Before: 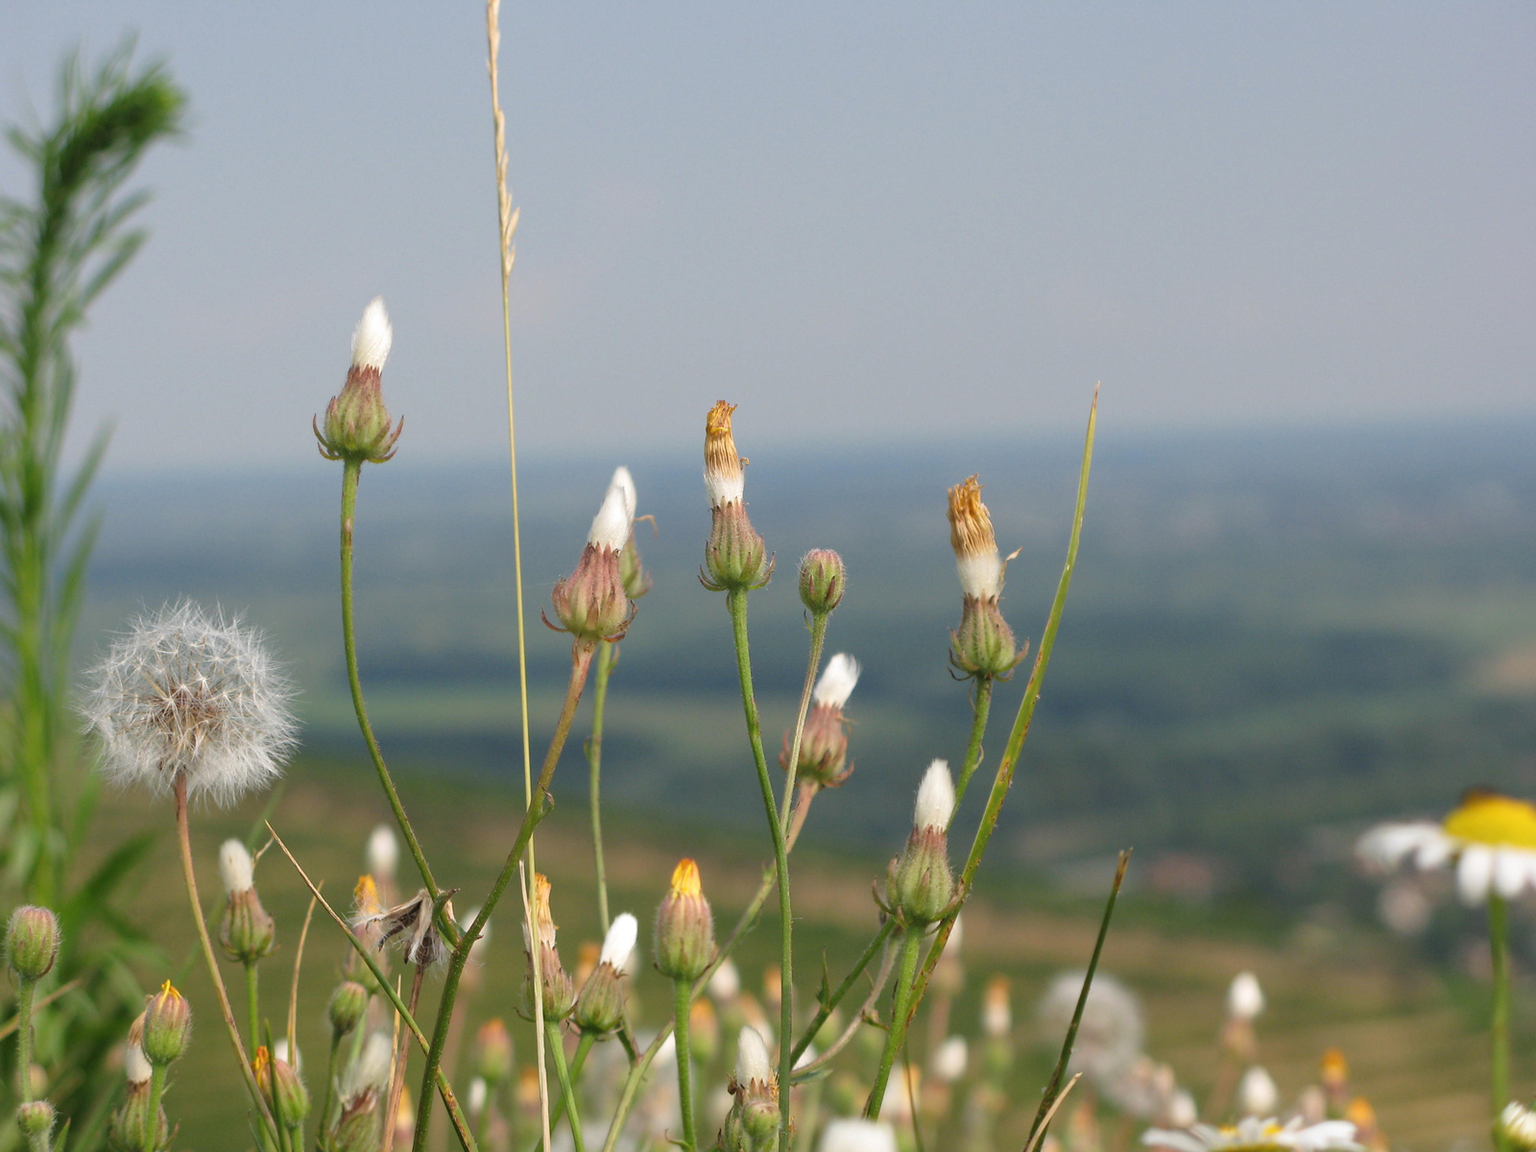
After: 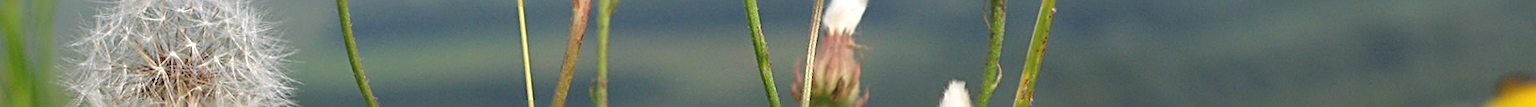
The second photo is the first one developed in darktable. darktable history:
exposure: exposure 0.2 EV, compensate highlight preservation false
sharpen: radius 2.676, amount 0.669
rotate and perspective: rotation -3.52°, crop left 0.036, crop right 0.964, crop top 0.081, crop bottom 0.919
crop and rotate: top 59.084%, bottom 30.916%
